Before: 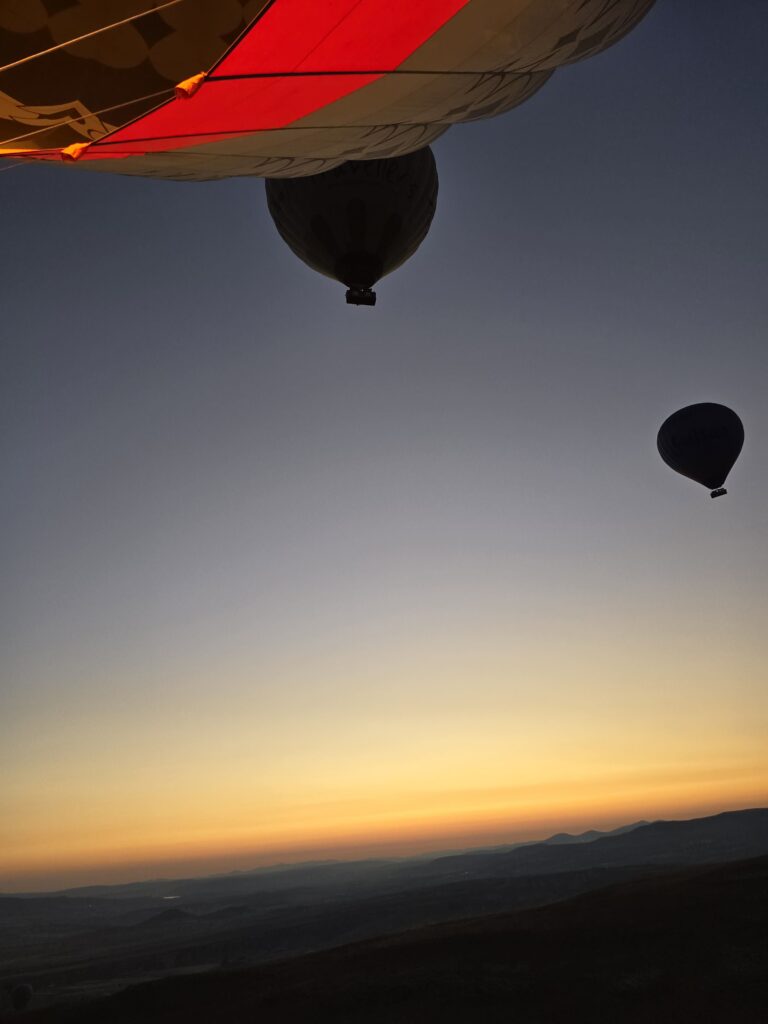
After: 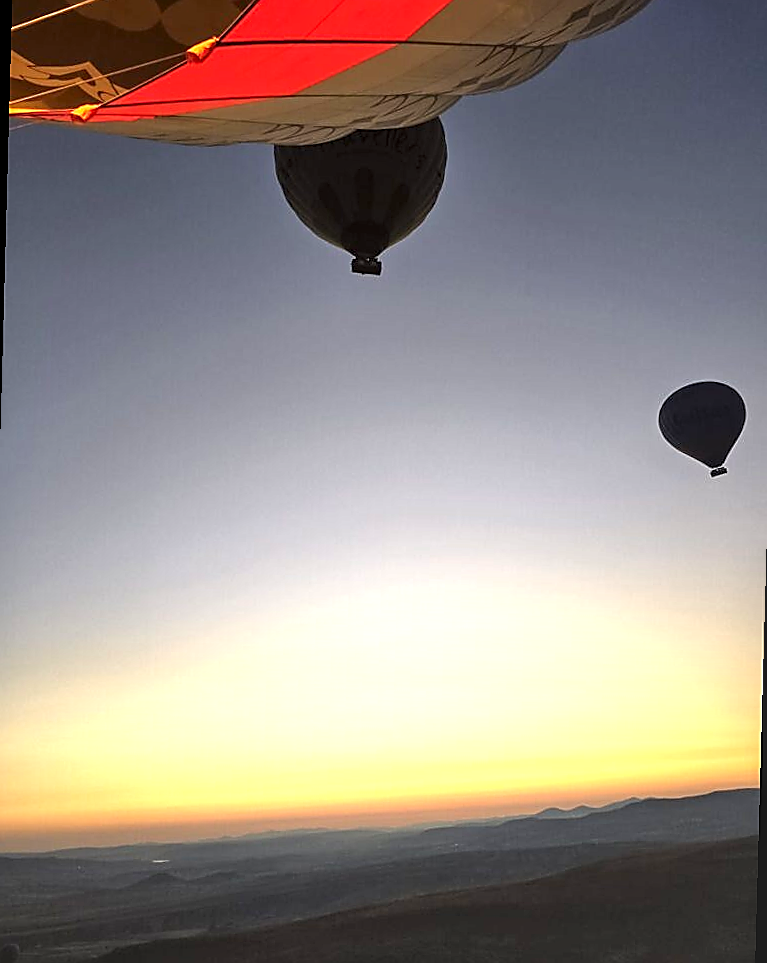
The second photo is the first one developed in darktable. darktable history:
rotate and perspective: rotation 1.57°, crop left 0.018, crop right 0.982, crop top 0.039, crop bottom 0.961
local contrast: on, module defaults
exposure: exposure 1.15 EV, compensate highlight preservation false
sharpen: radius 1.4, amount 1.25, threshold 0.7
